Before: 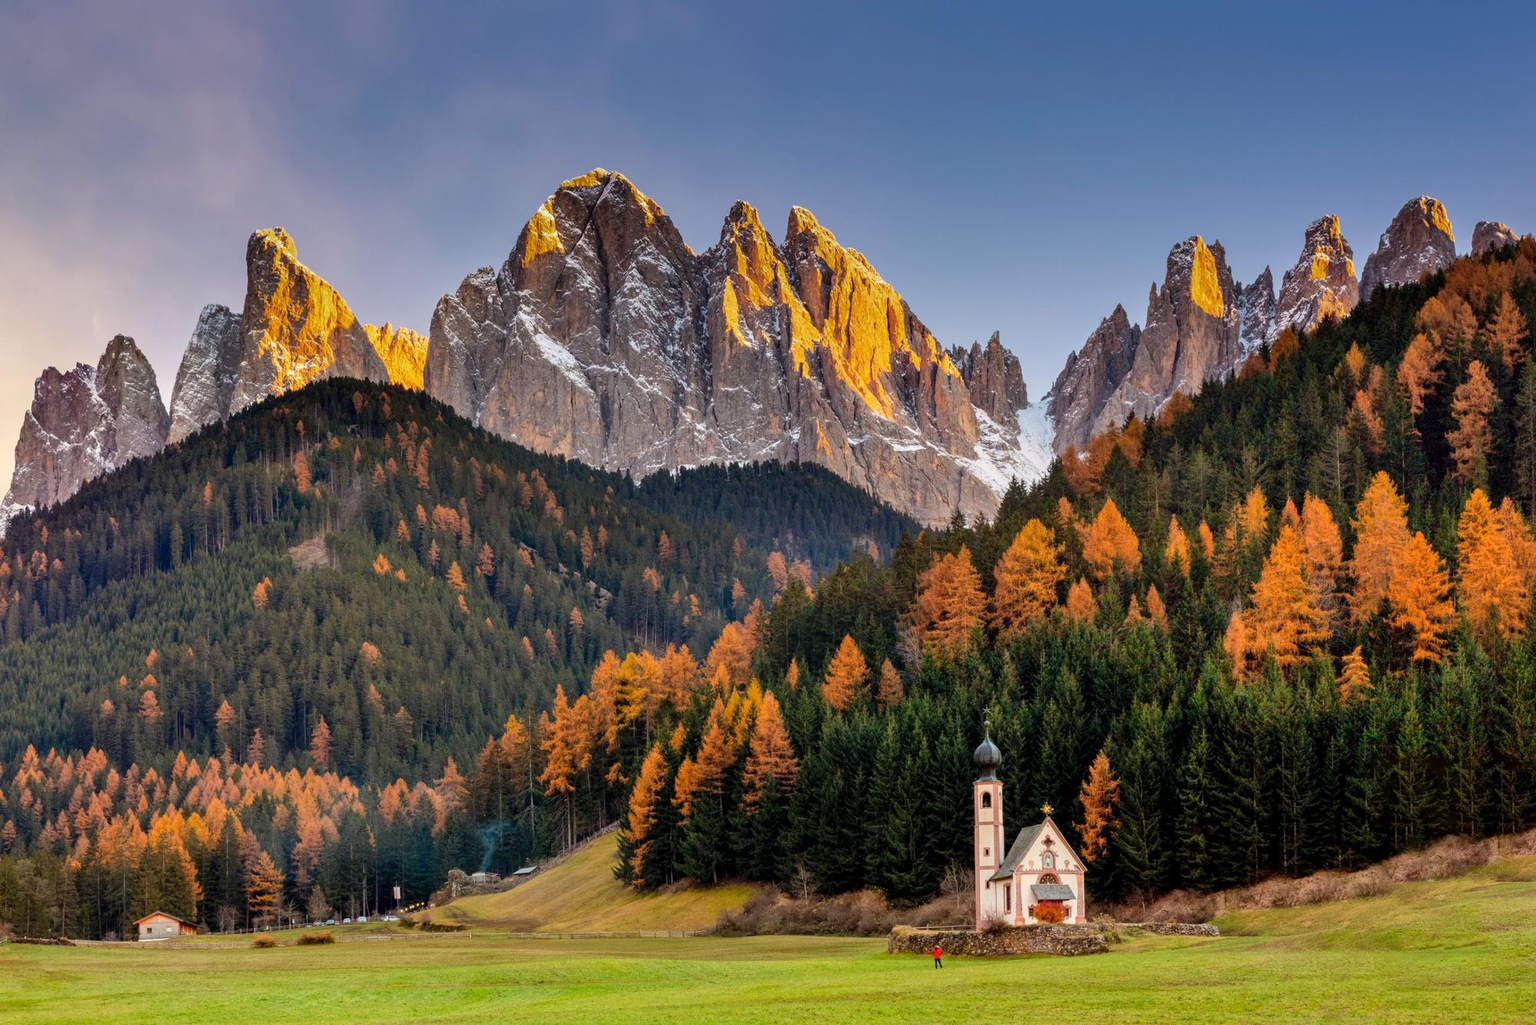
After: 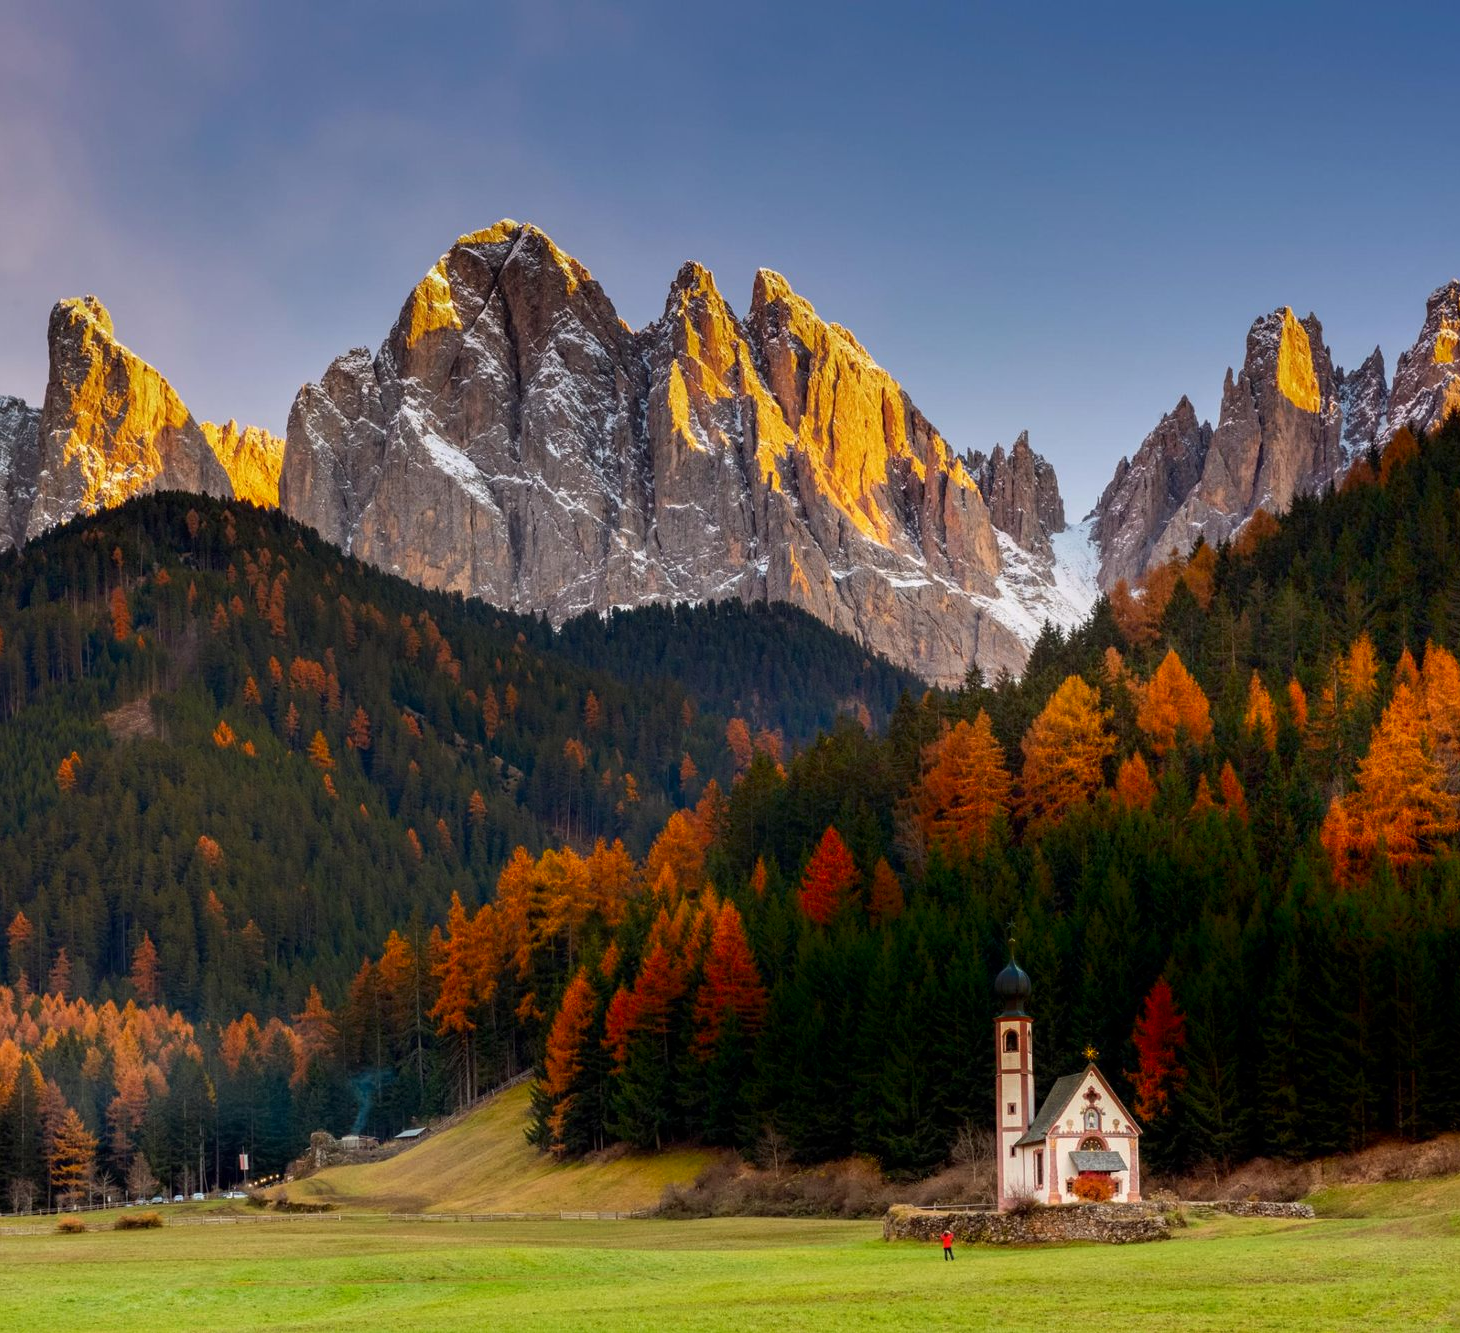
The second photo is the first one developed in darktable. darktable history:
shadows and highlights: shadows -88.34, highlights -36.87, soften with gaussian
crop: left 13.692%, top 0%, right 13.259%
